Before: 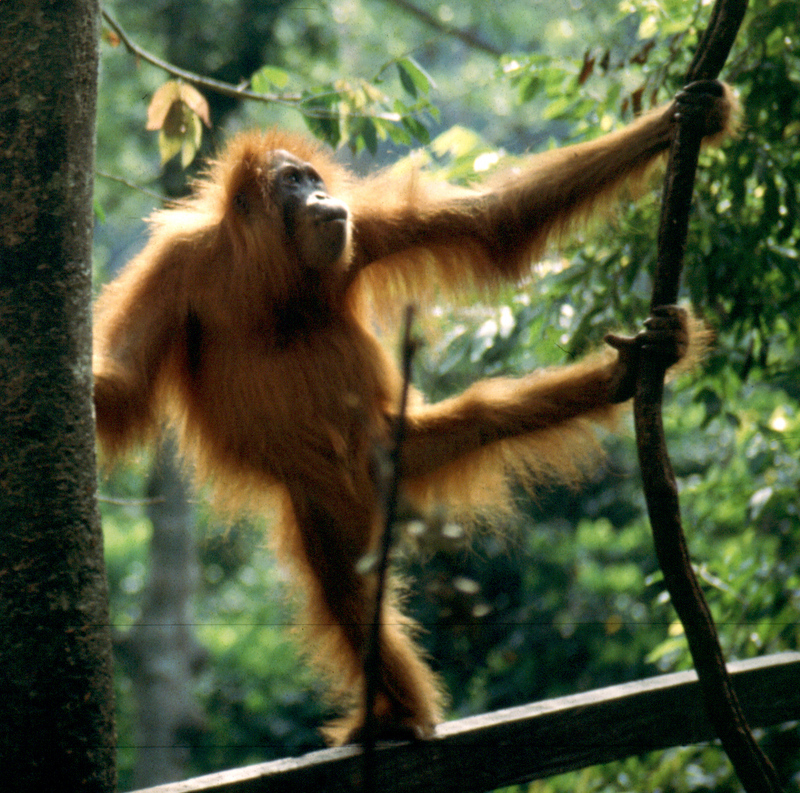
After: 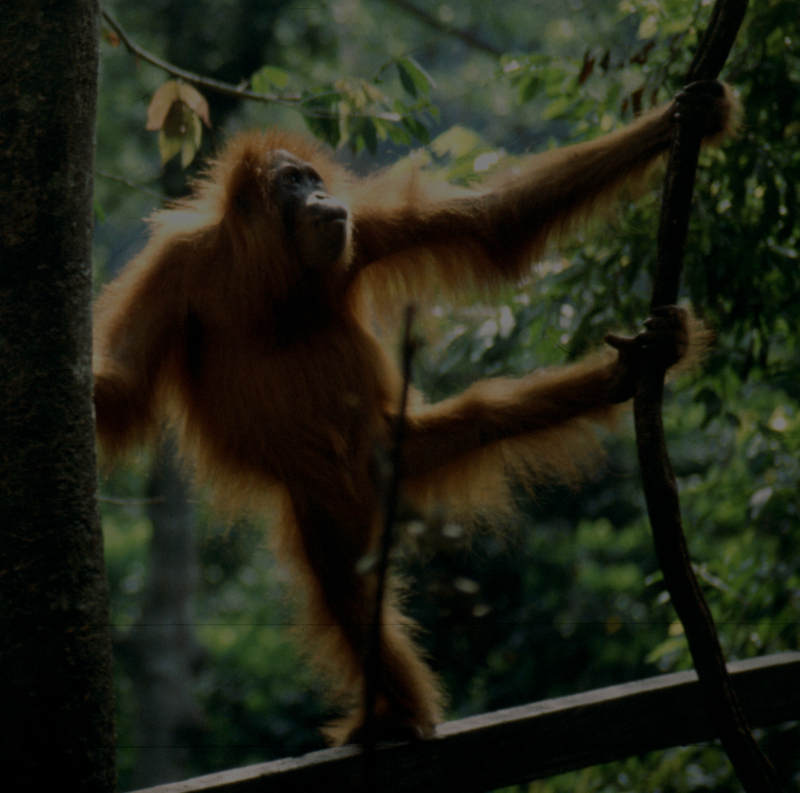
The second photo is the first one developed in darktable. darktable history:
exposure: exposure -2.413 EV, compensate exposure bias true, compensate highlight preservation false
